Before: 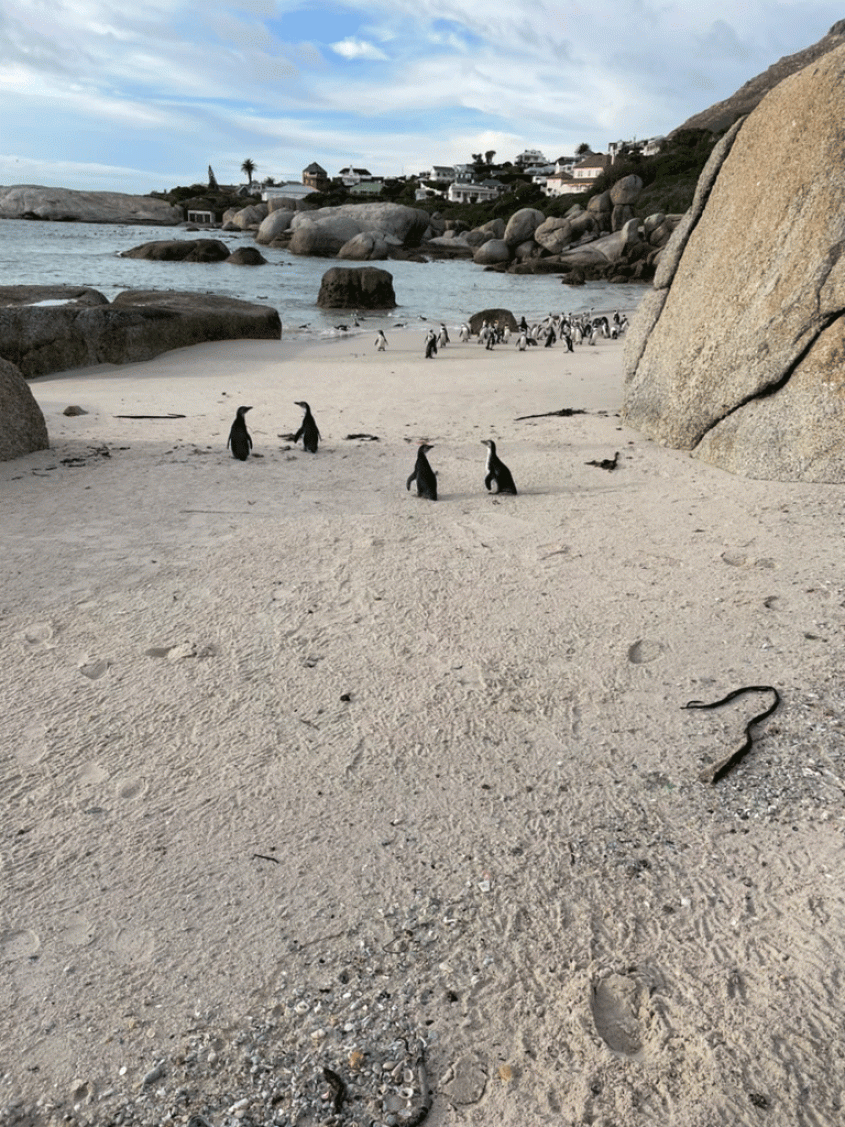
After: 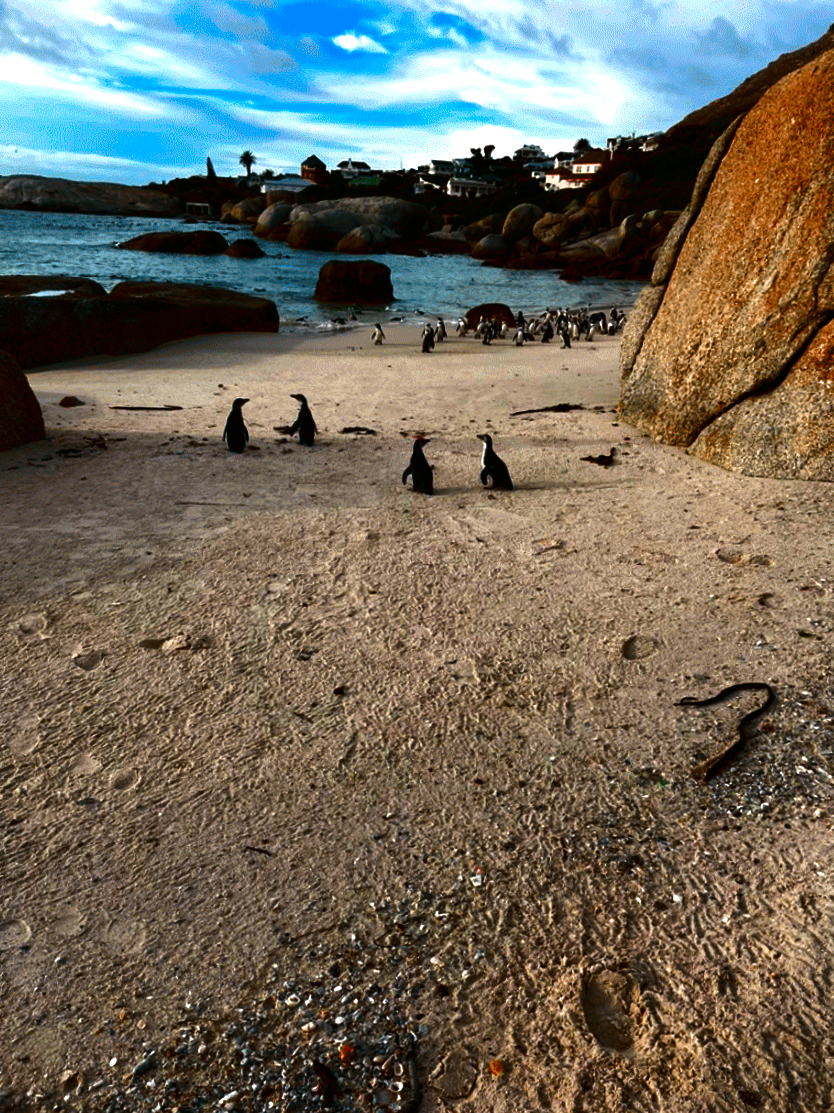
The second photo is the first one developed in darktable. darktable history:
contrast brightness saturation: brightness -0.995, saturation 0.999
color zones: curves: ch1 [(0, 0.469) (0.072, 0.457) (0.243, 0.494) (0.429, 0.5) (0.571, 0.5) (0.714, 0.5) (0.857, 0.5) (1, 0.469)]; ch2 [(0, 0.499) (0.143, 0.467) (0.242, 0.436) (0.429, 0.493) (0.571, 0.5) (0.714, 0.5) (0.857, 0.5) (1, 0.499)]
crop and rotate: angle -0.54°
color balance rgb: perceptual saturation grading › global saturation 30.016%, perceptual brilliance grading › global brilliance 11.253%
